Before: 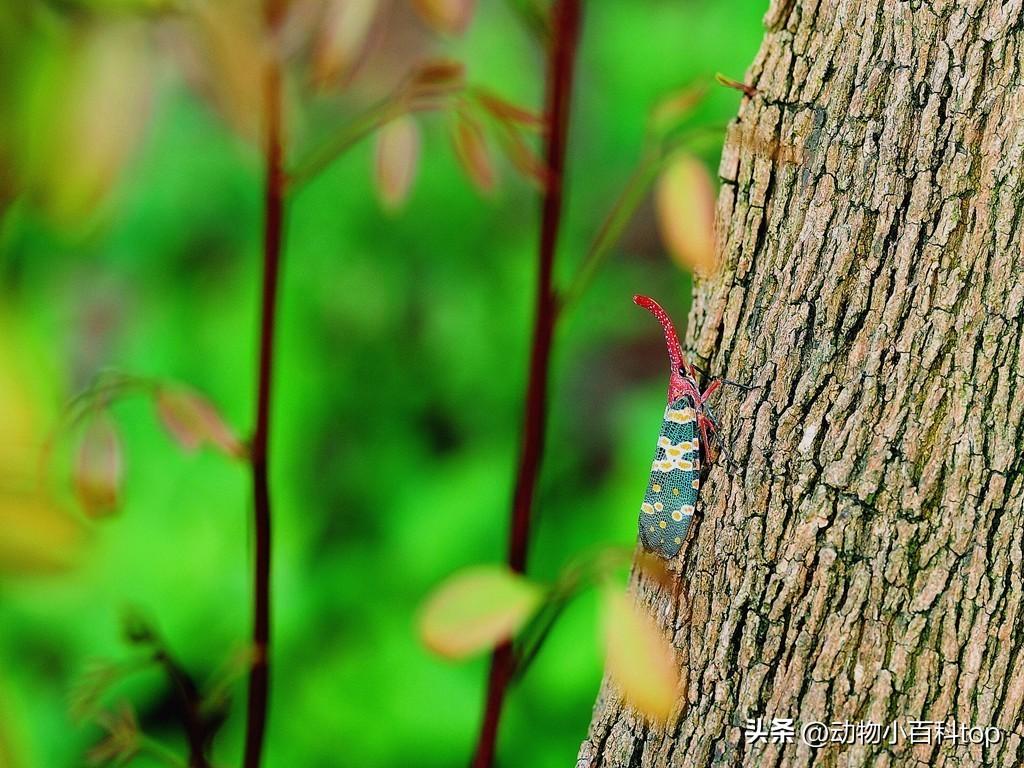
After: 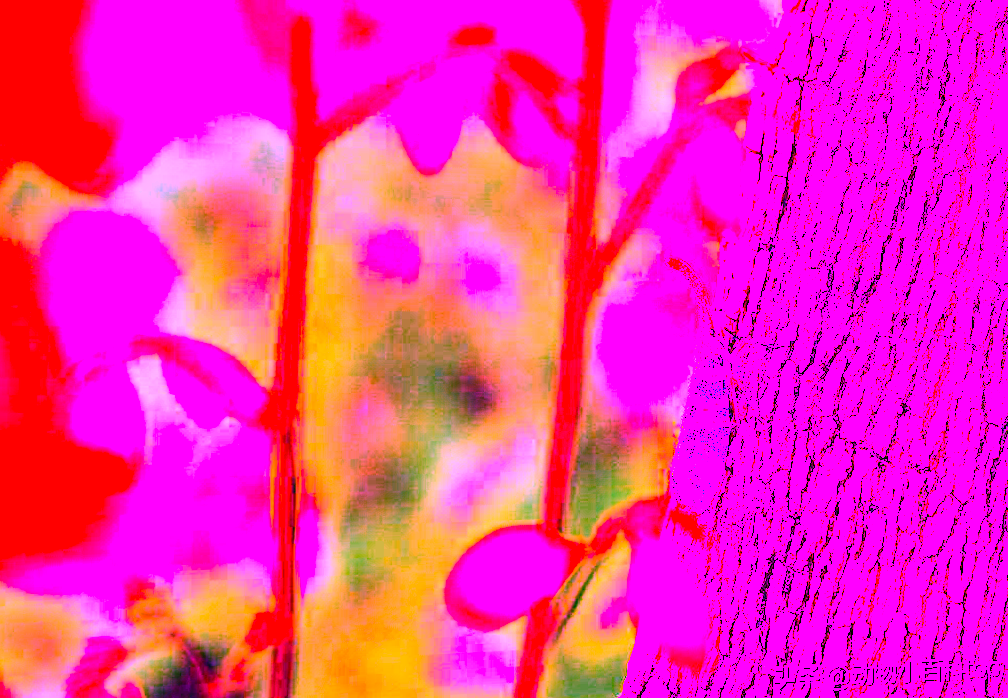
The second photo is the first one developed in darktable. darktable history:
white balance: red 8, blue 8
contrast brightness saturation: contrast 0.2, brightness 0.16, saturation 0.22
rotate and perspective: rotation -0.013°, lens shift (vertical) -0.027, lens shift (horizontal) 0.178, crop left 0.016, crop right 0.989, crop top 0.082, crop bottom 0.918
